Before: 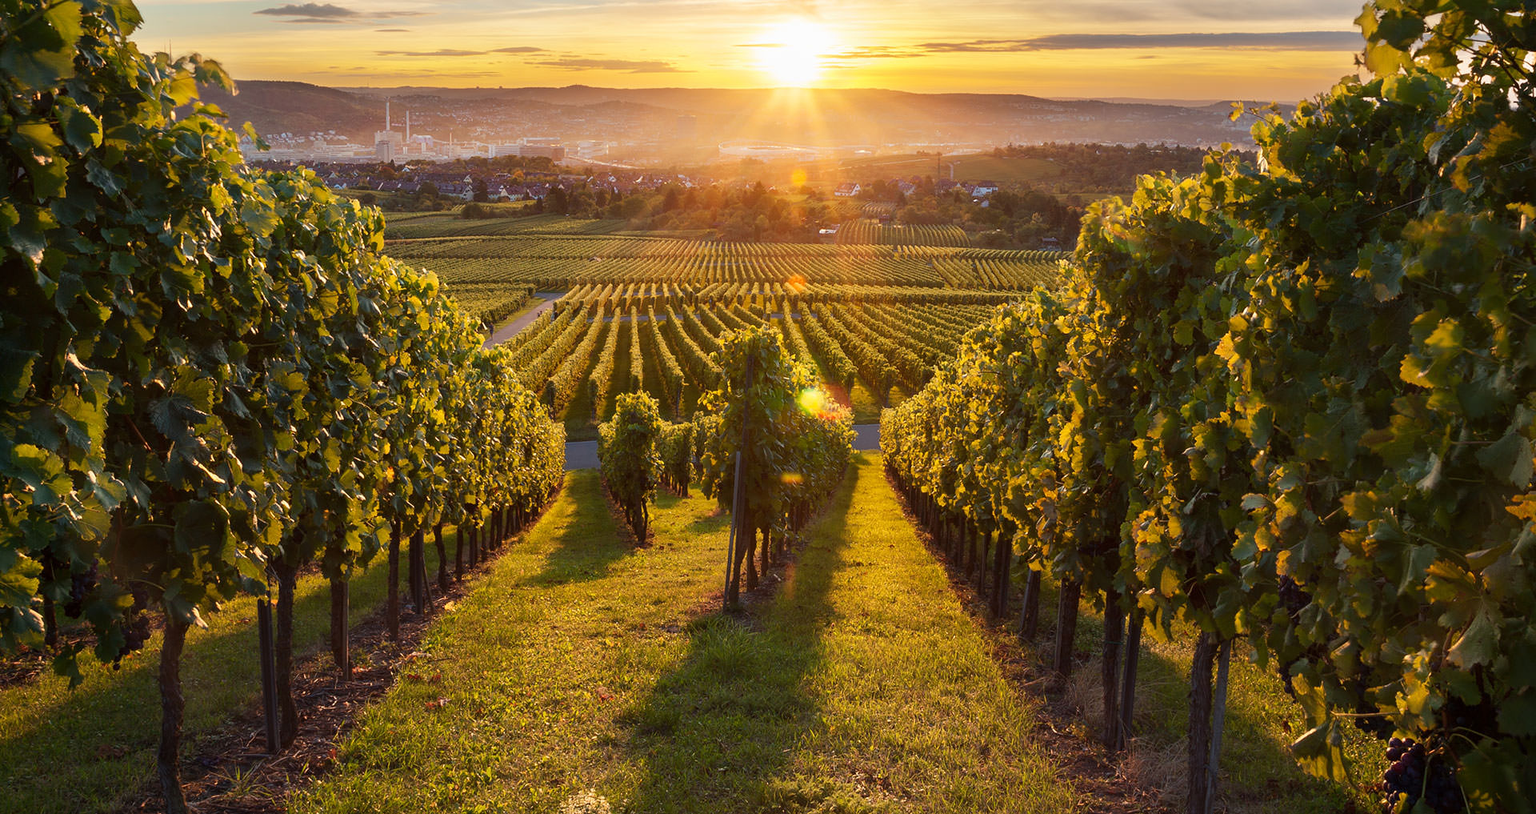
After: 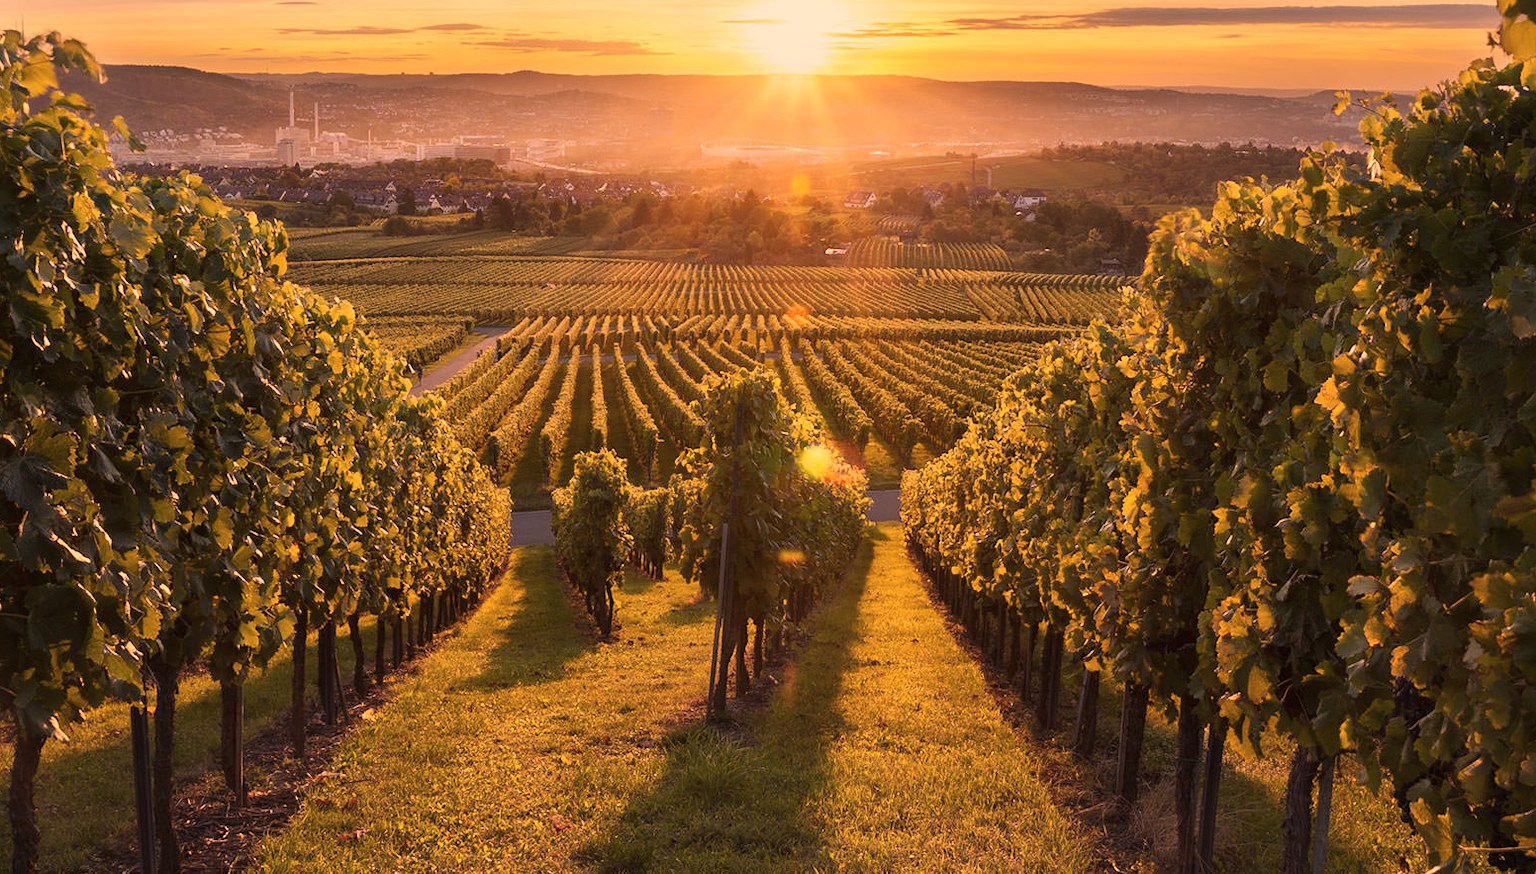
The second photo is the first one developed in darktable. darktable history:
color correction: highlights a* 40, highlights b* 40, saturation 0.69
crop: left 9.929%, top 3.475%, right 9.188%, bottom 9.529%
rgb levels: preserve colors max RGB
